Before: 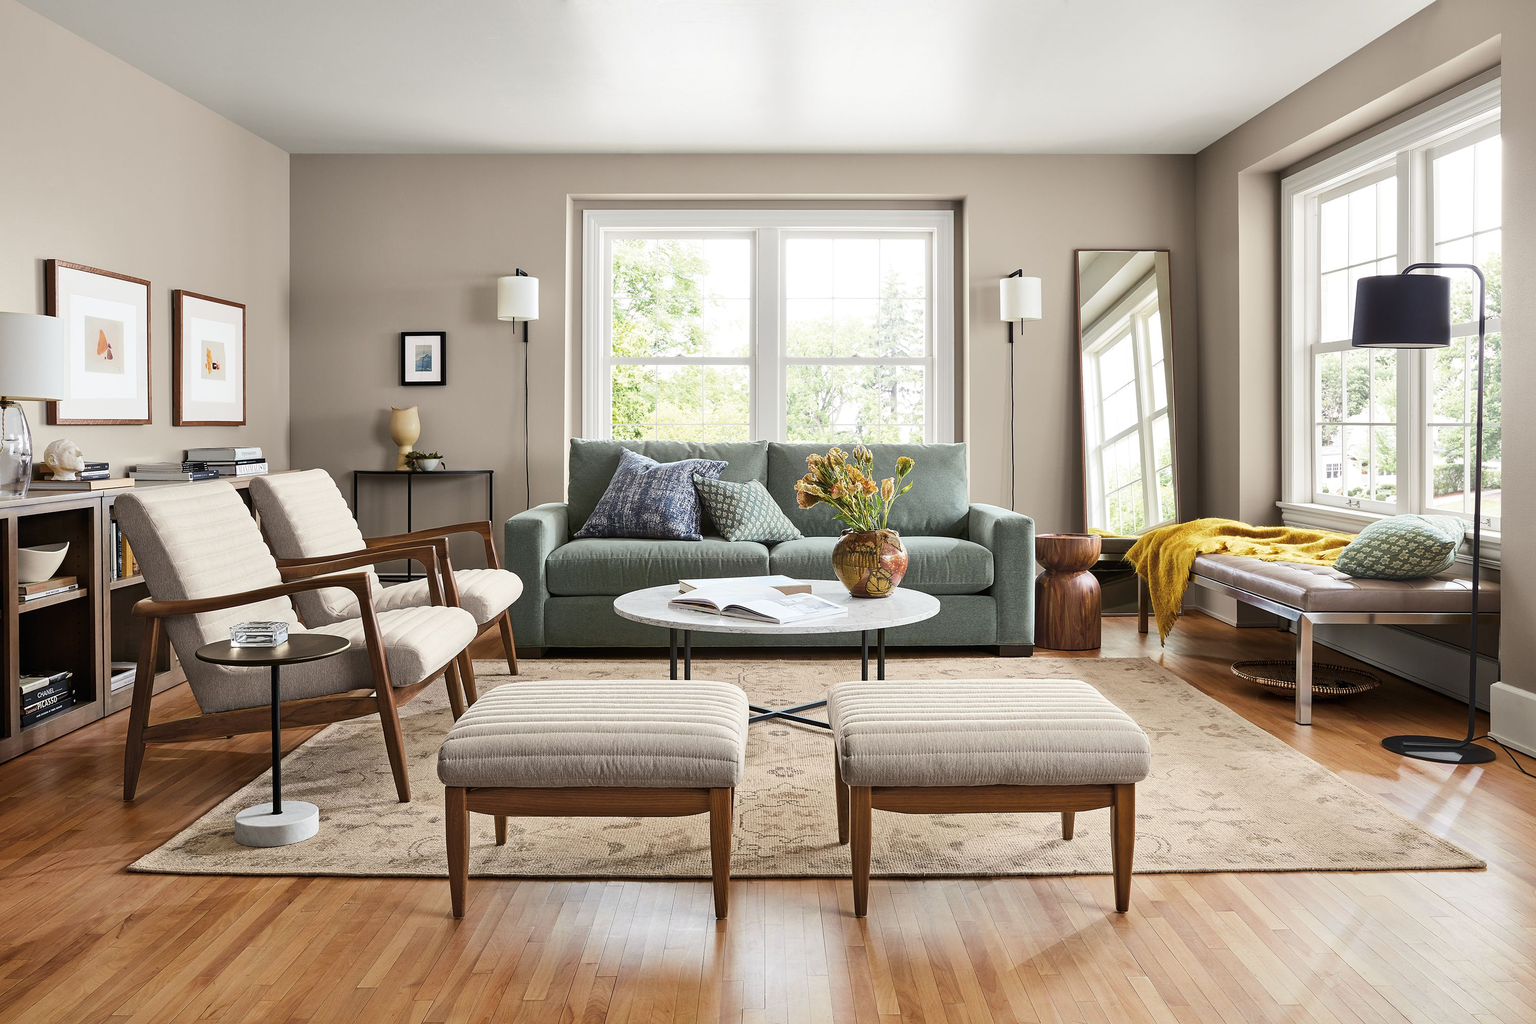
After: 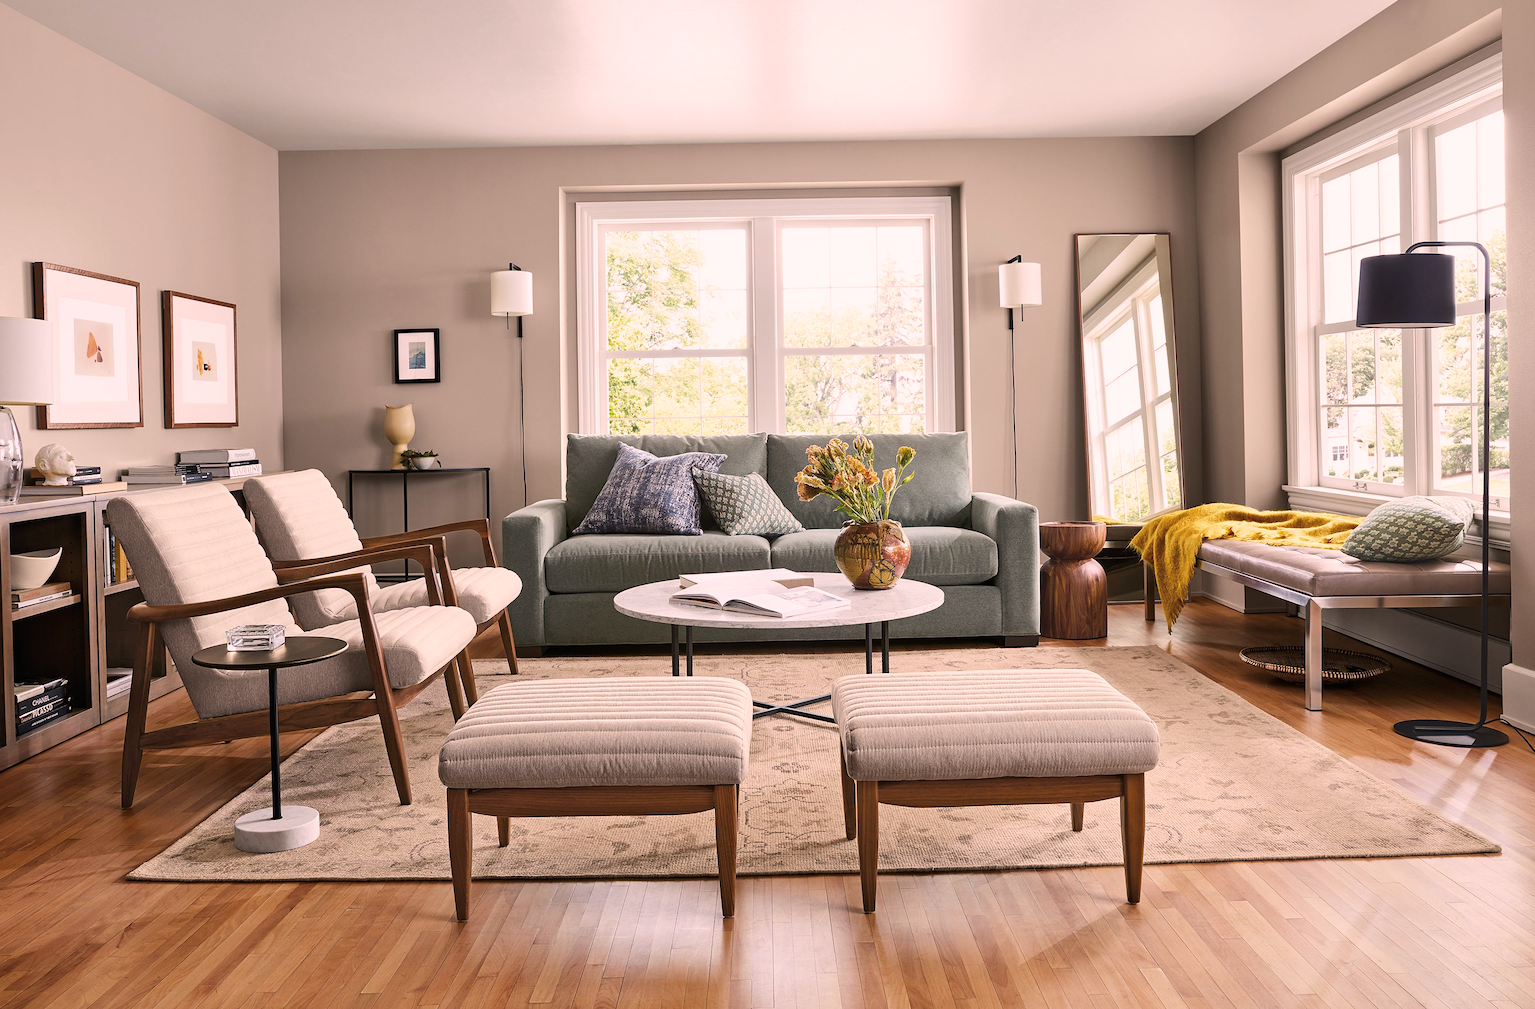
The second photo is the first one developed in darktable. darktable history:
rotate and perspective: rotation -1°, crop left 0.011, crop right 0.989, crop top 0.025, crop bottom 0.975
color correction: highlights a* 12.23, highlights b* 5.41
